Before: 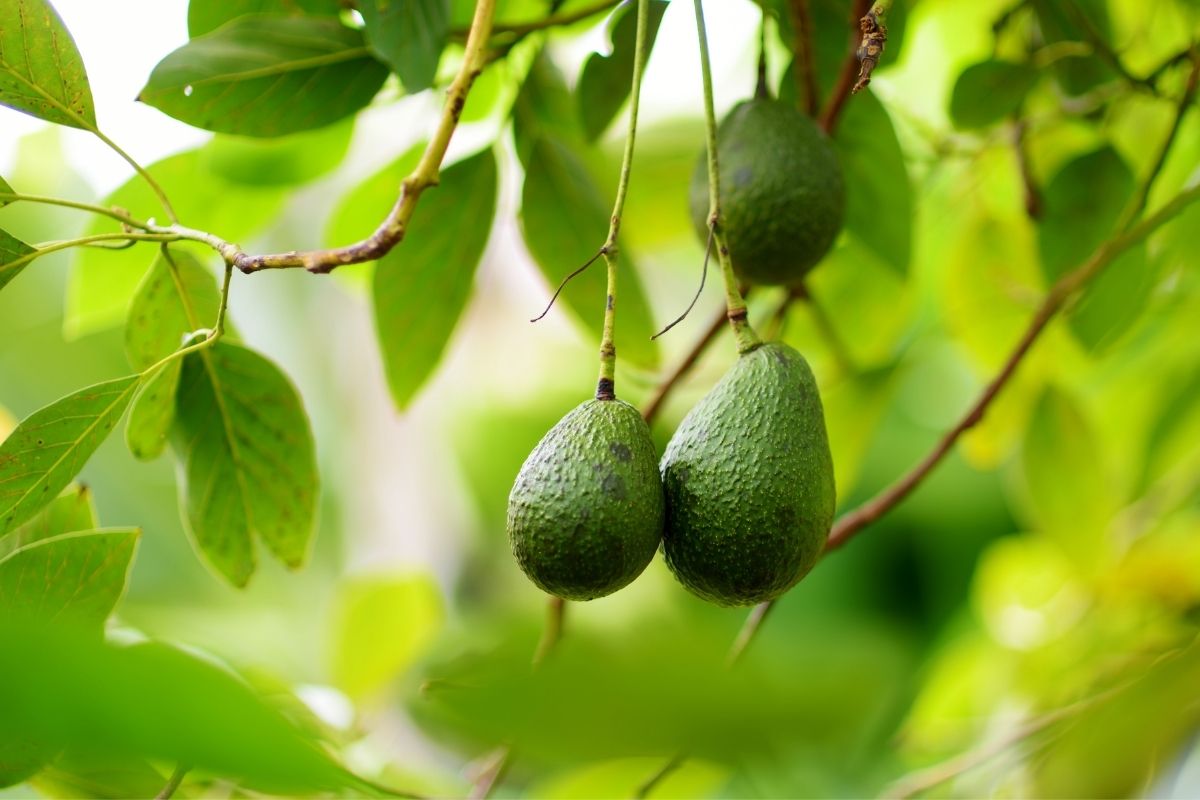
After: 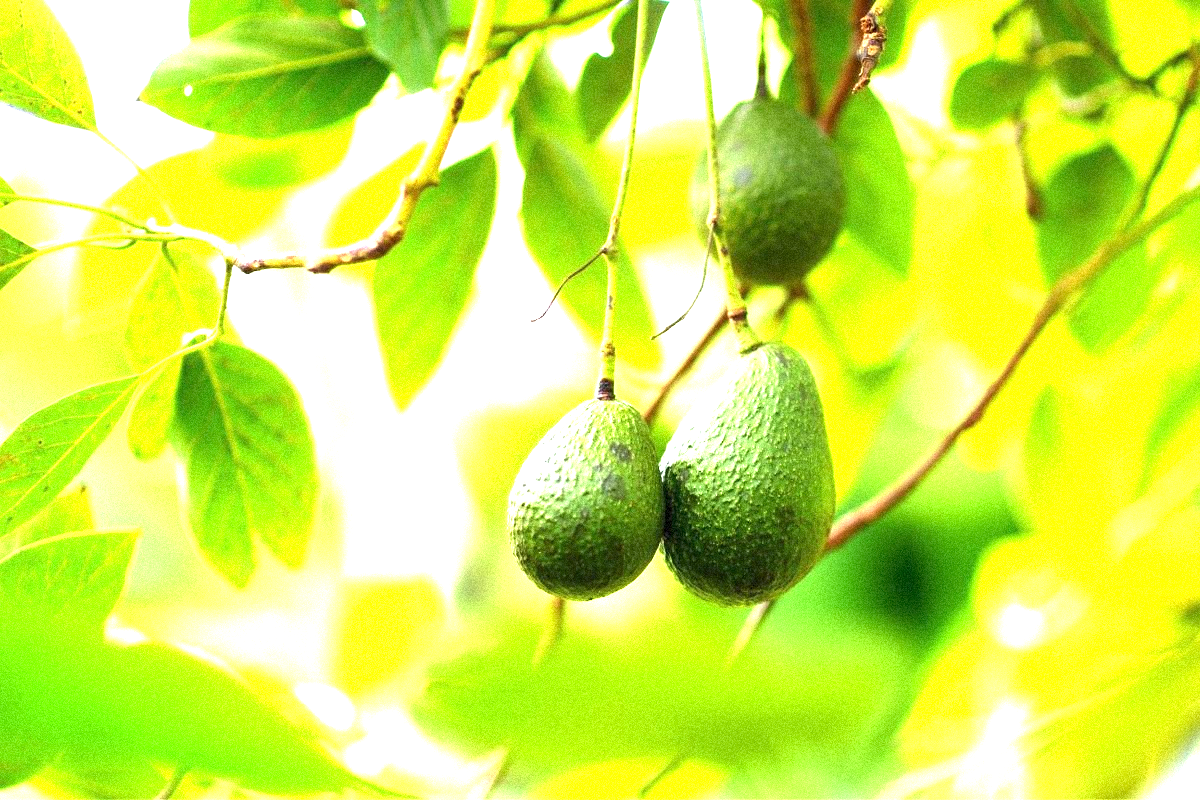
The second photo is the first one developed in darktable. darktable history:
grain: strength 35%, mid-tones bias 0%
exposure: black level correction 0, exposure 1.9 EV, compensate highlight preservation false
